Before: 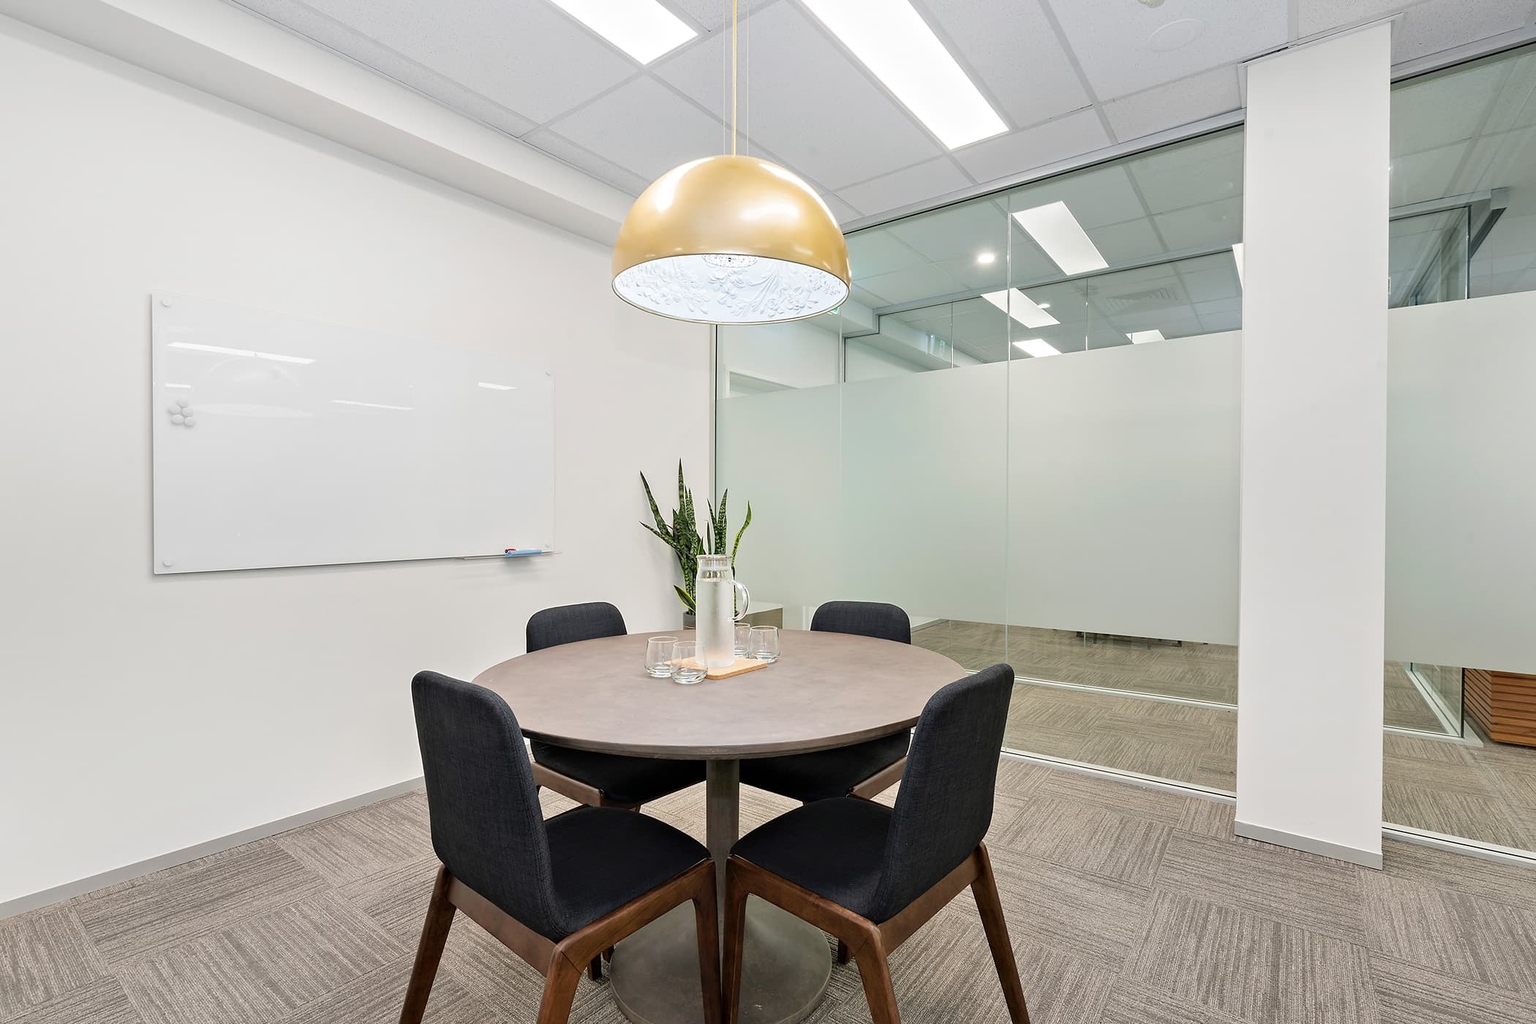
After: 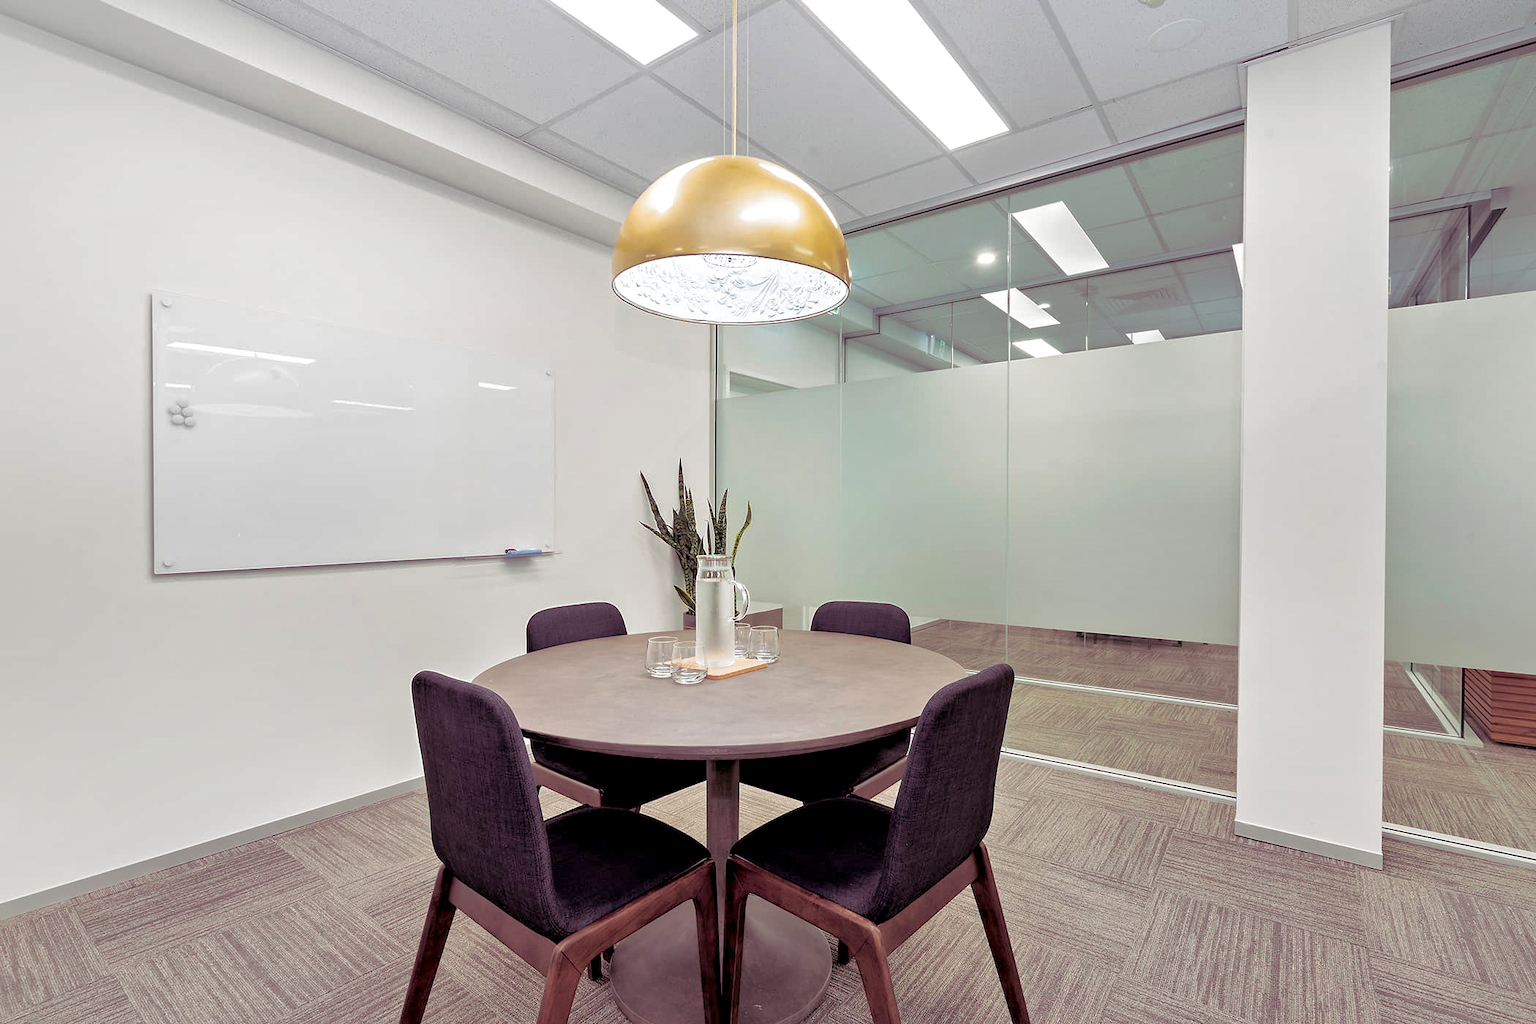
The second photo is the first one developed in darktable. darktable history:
exposure: black level correction 0.007, exposure 0.159 EV, compensate highlight preservation false
shadows and highlights: on, module defaults
split-toning: shadows › hue 316.8°, shadows › saturation 0.47, highlights › hue 201.6°, highlights › saturation 0, balance -41.97, compress 28.01%
